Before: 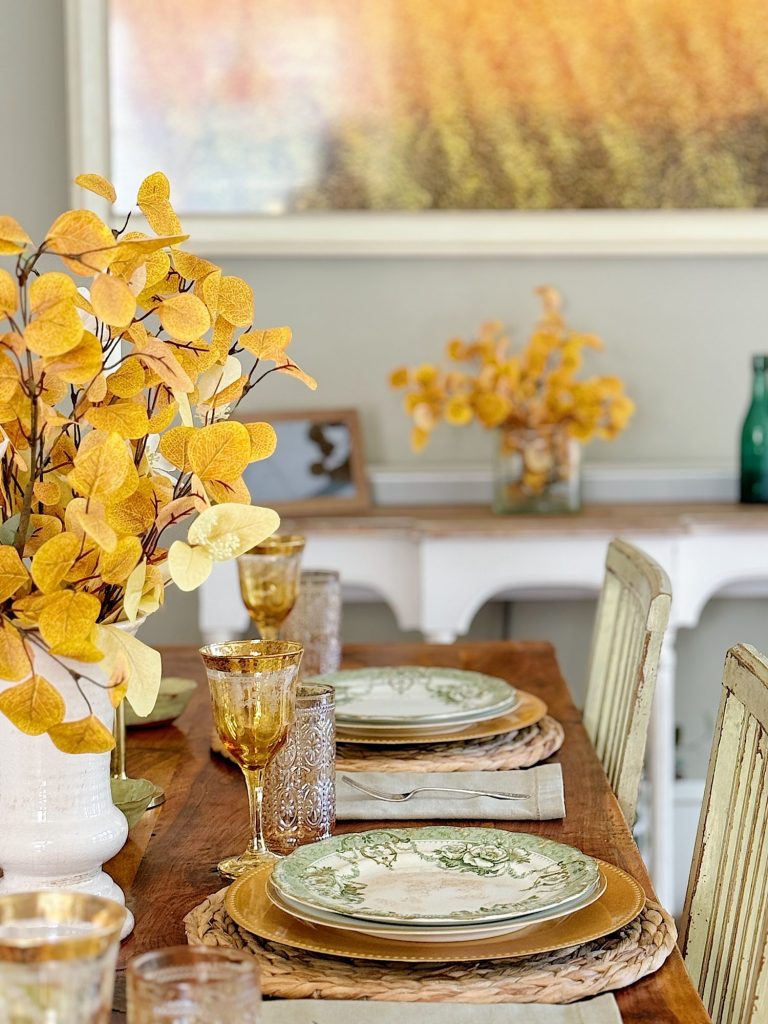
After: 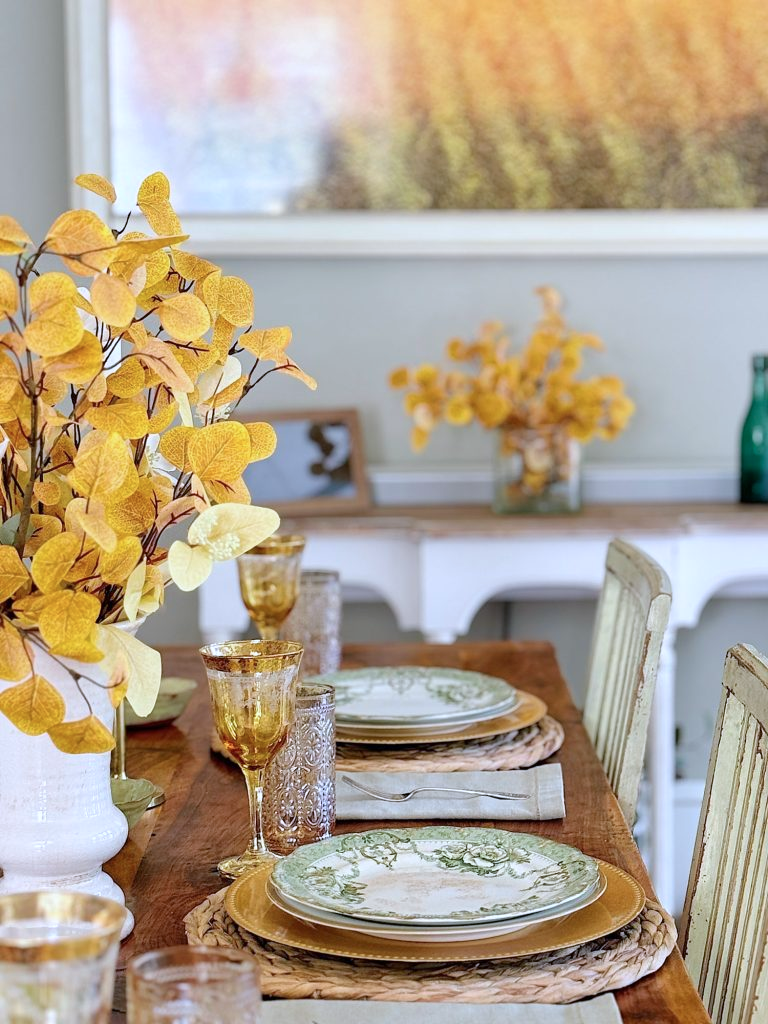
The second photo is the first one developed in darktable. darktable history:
color calibration: illuminant as shot in camera, x 0.37, y 0.382, temperature 4313.32 K
